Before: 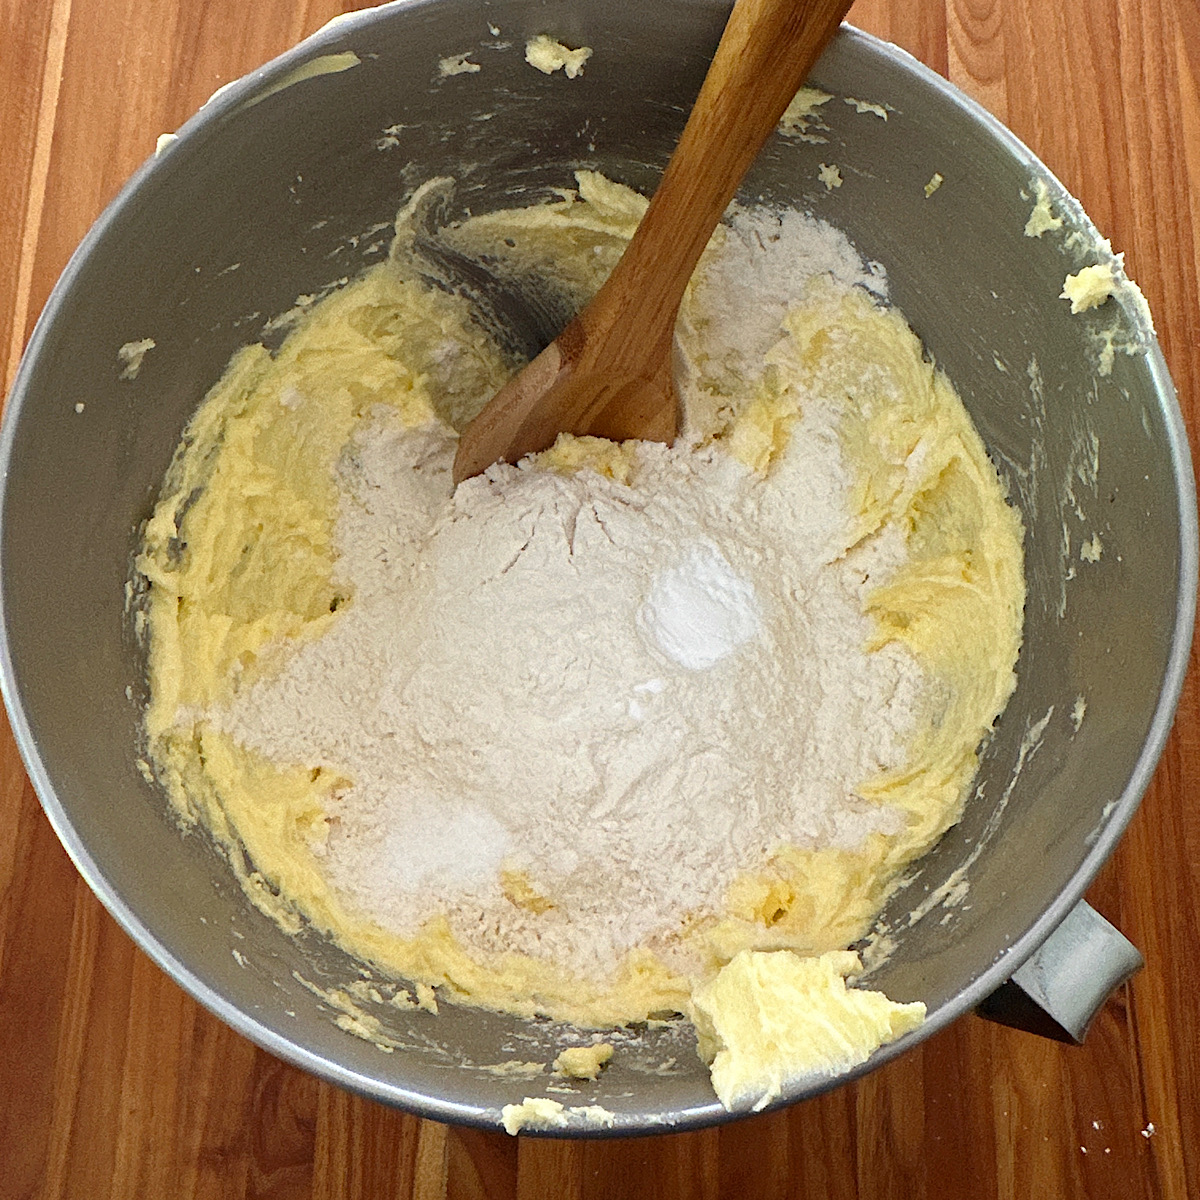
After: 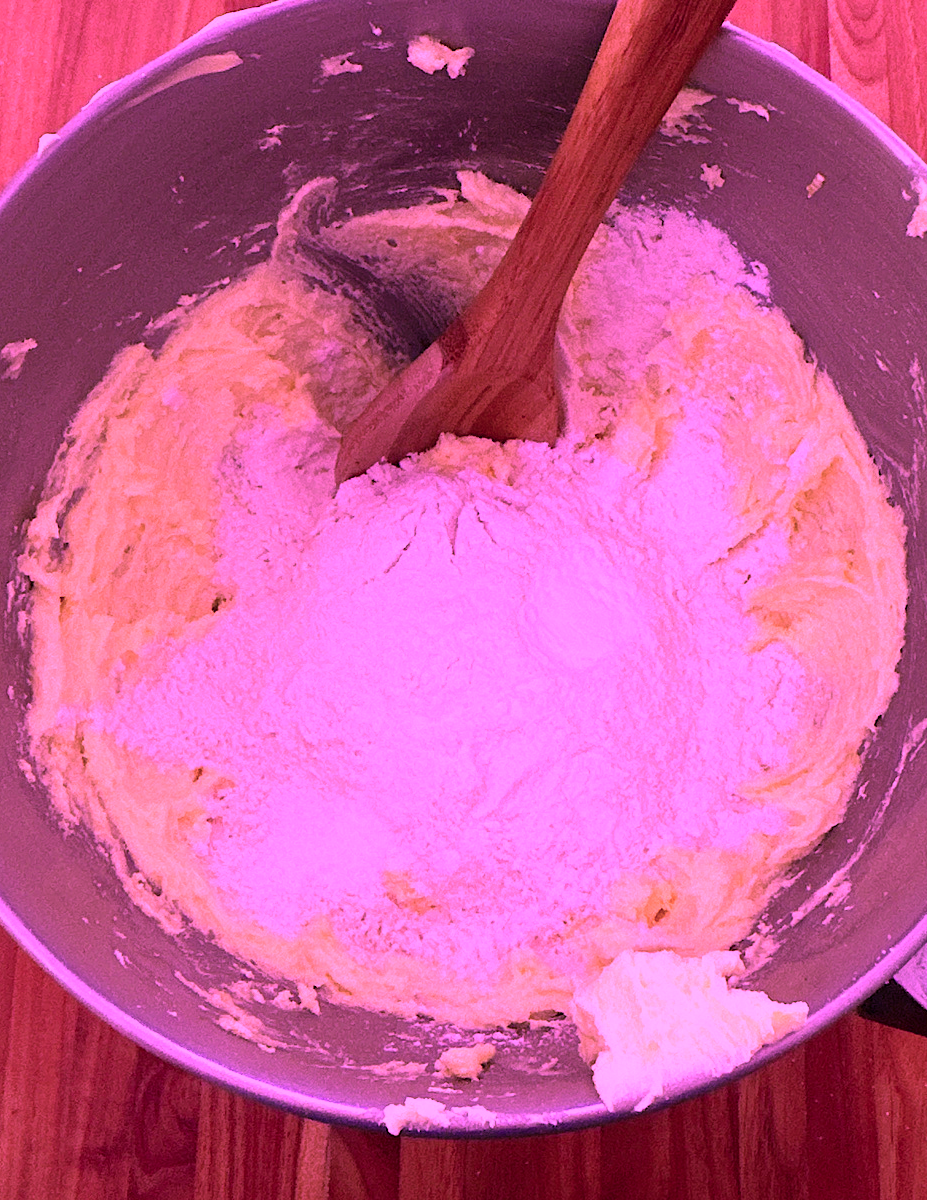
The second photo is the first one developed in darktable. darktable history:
crop: left 9.846%, right 12.822%
color calibration: output R [0.994, 0.059, -0.119, 0], output G [-0.036, 1.09, -0.119, 0], output B [0.078, -0.108, 0.961, 0], gray › normalize channels true, illuminant custom, x 0.261, y 0.52, temperature 7011.68 K, gamut compression 0.009
